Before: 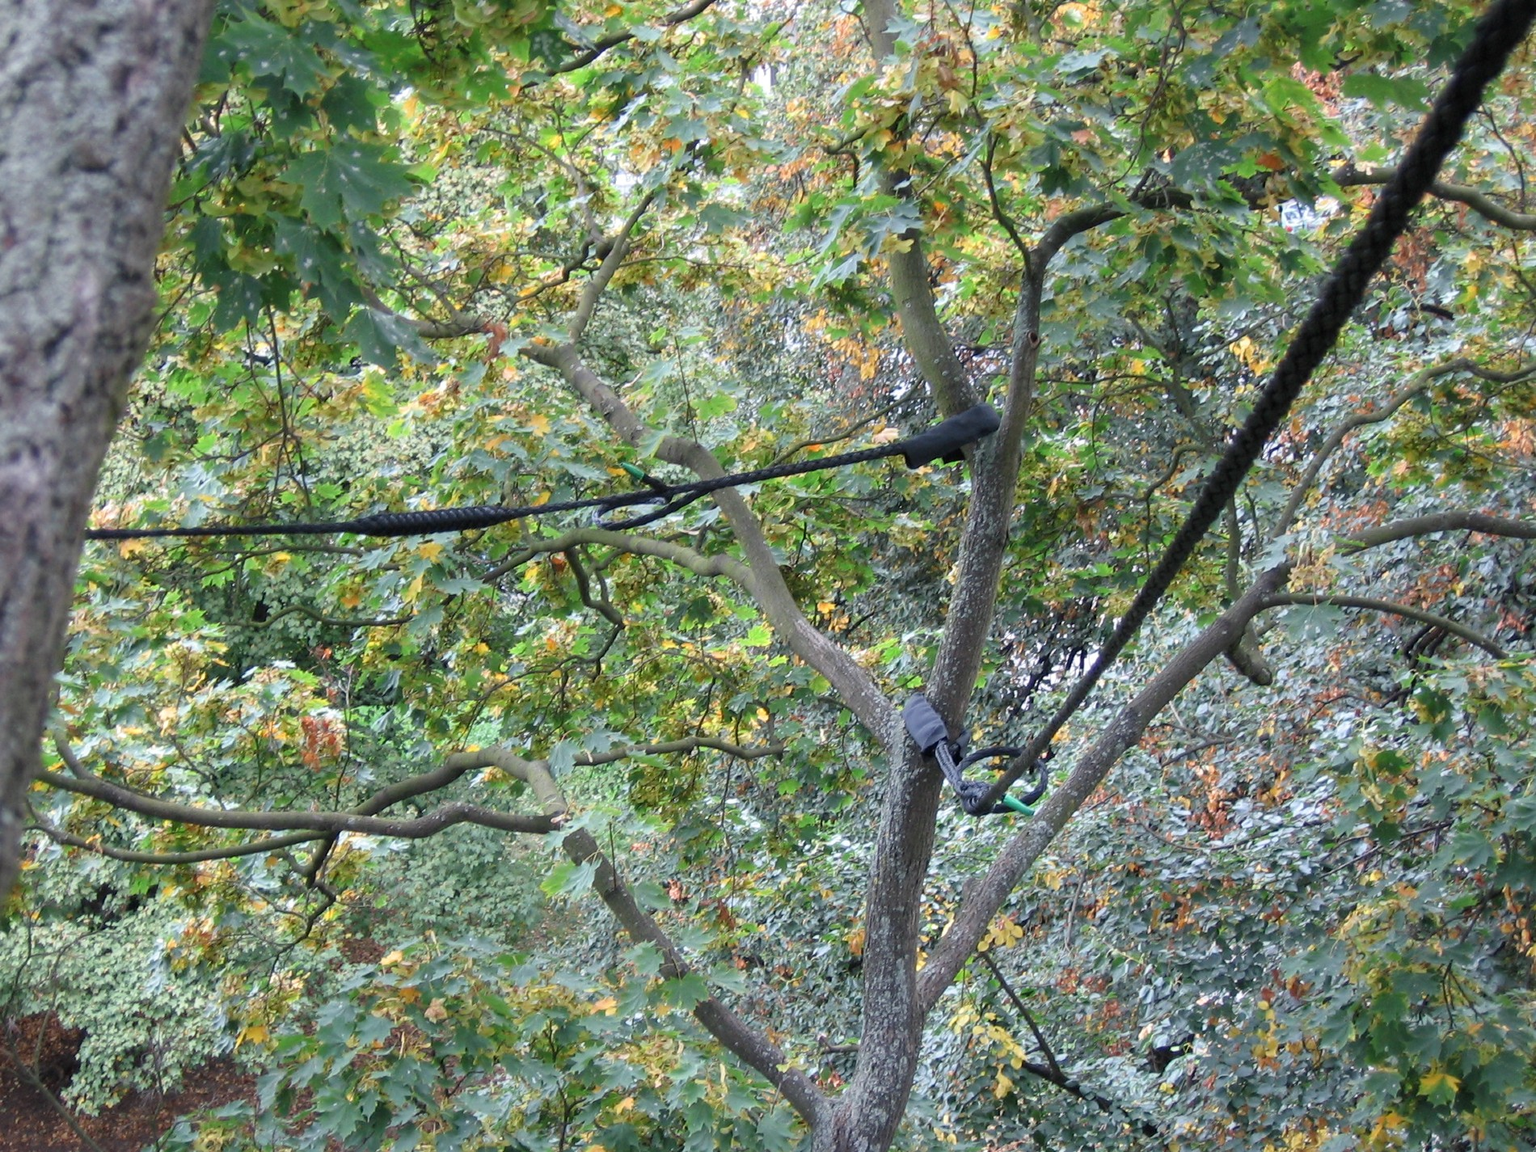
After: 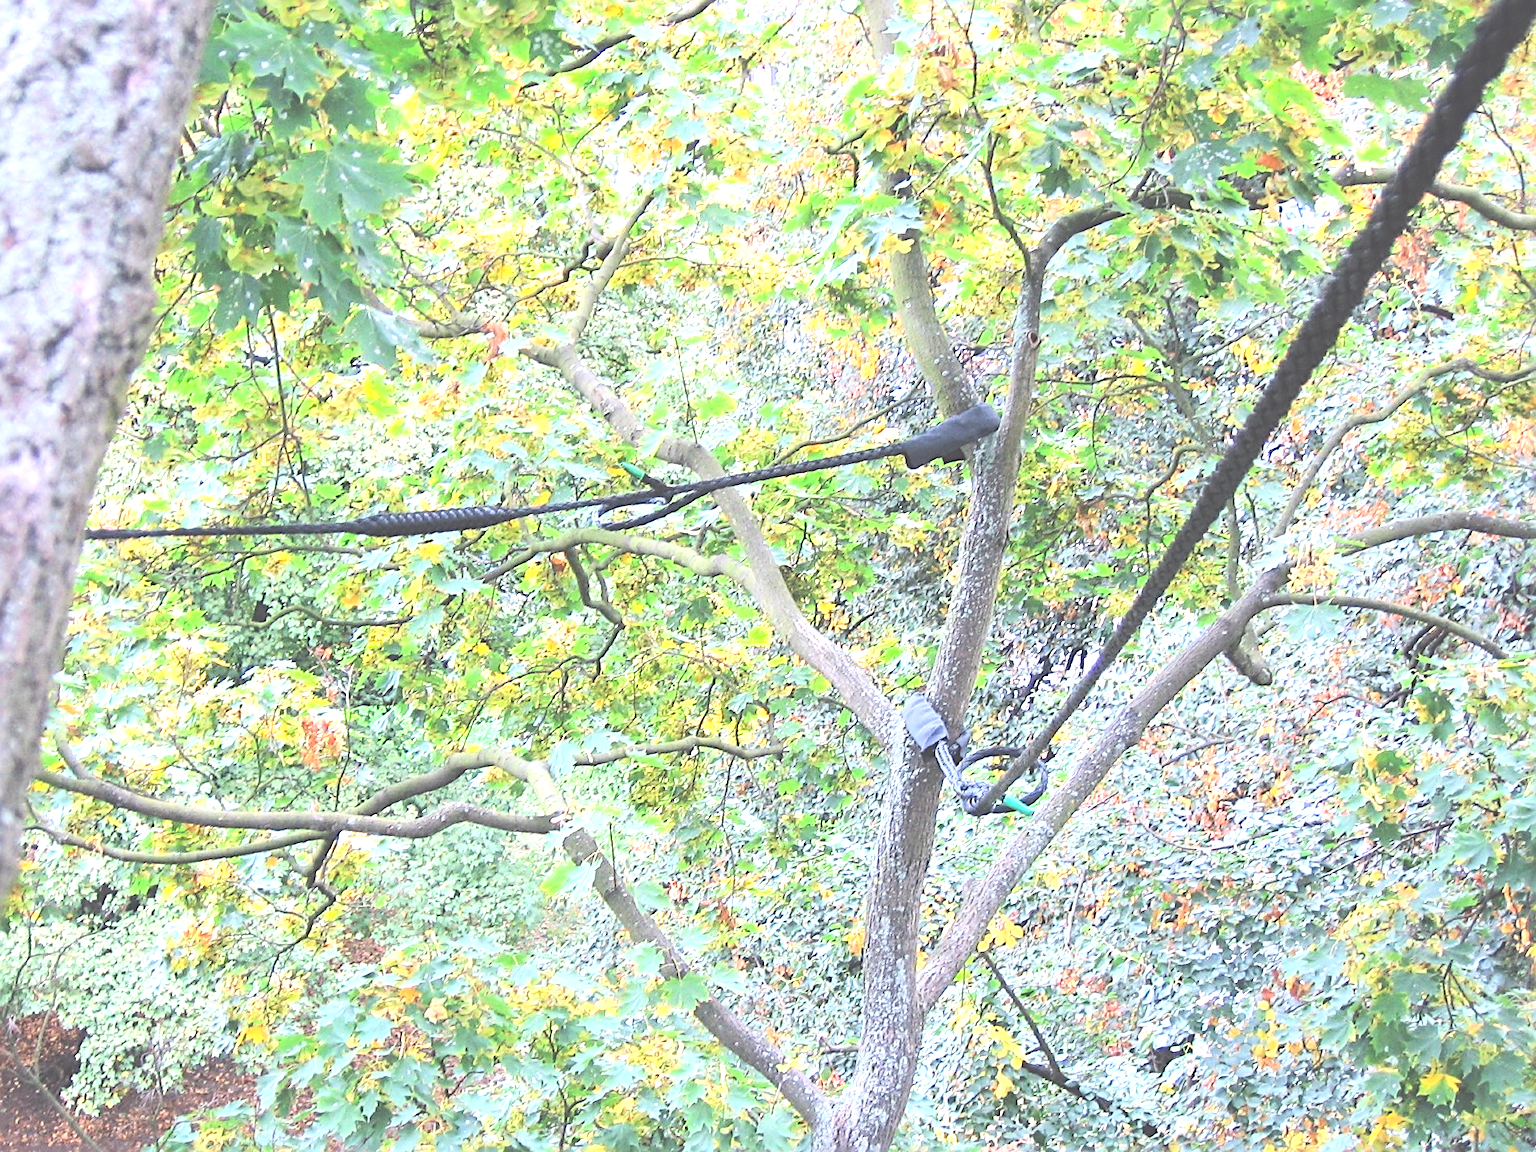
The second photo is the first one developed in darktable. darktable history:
color calibration: illuminant custom, x 0.348, y 0.366, temperature 4940.58 K
contrast brightness saturation: contrast 0.2, brightness 0.16, saturation 0.22
sharpen: radius 2.676, amount 0.669
exposure: black level correction -0.023, exposure 1.397 EV, compensate highlight preservation false
tone equalizer: on, module defaults
